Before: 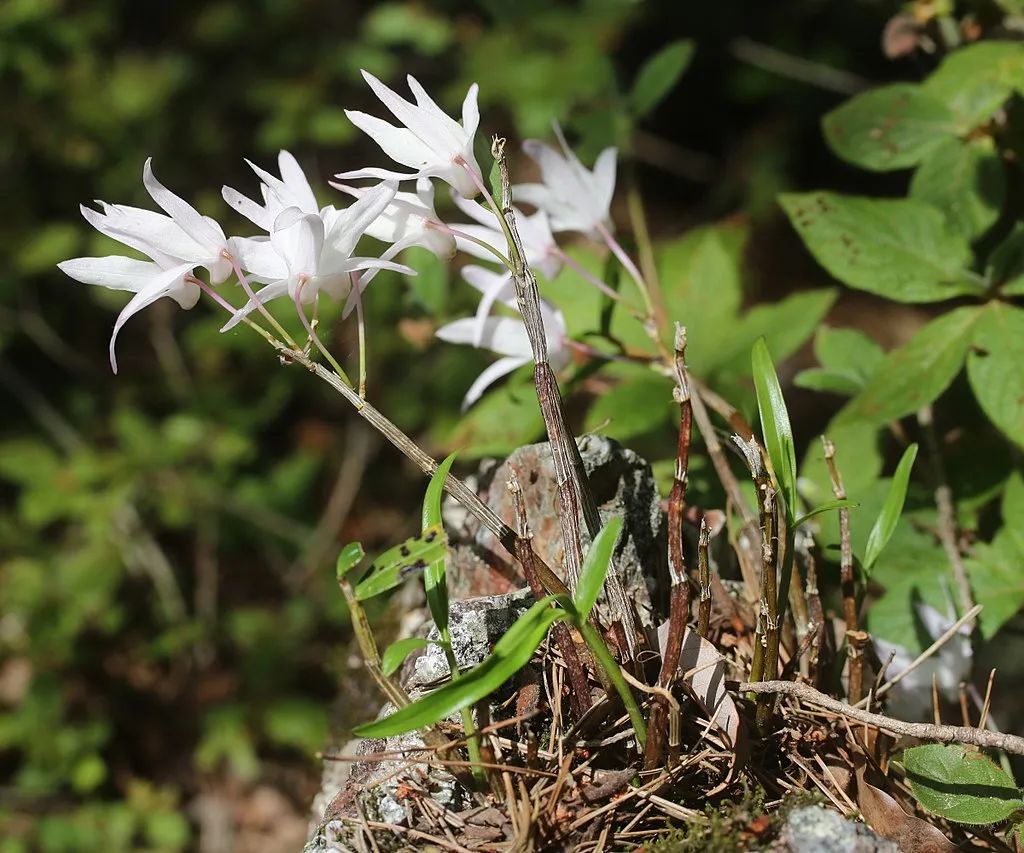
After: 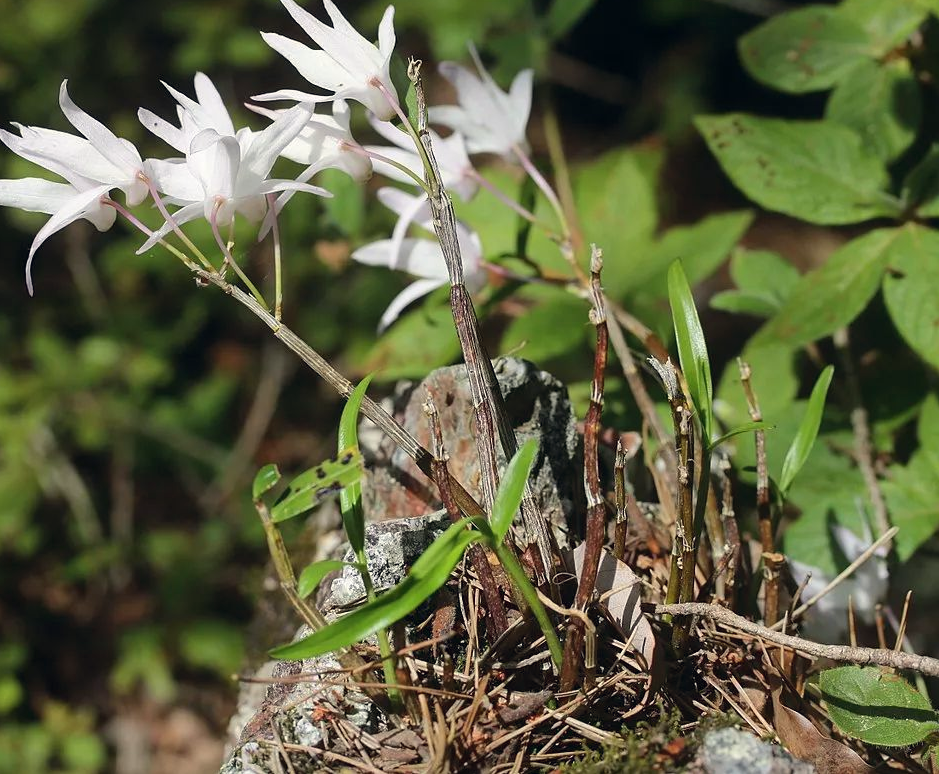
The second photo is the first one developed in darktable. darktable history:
crop and rotate: left 8.262%, top 9.226%
color correction: highlights a* 0.207, highlights b* 2.7, shadows a* -0.874, shadows b* -4.78
